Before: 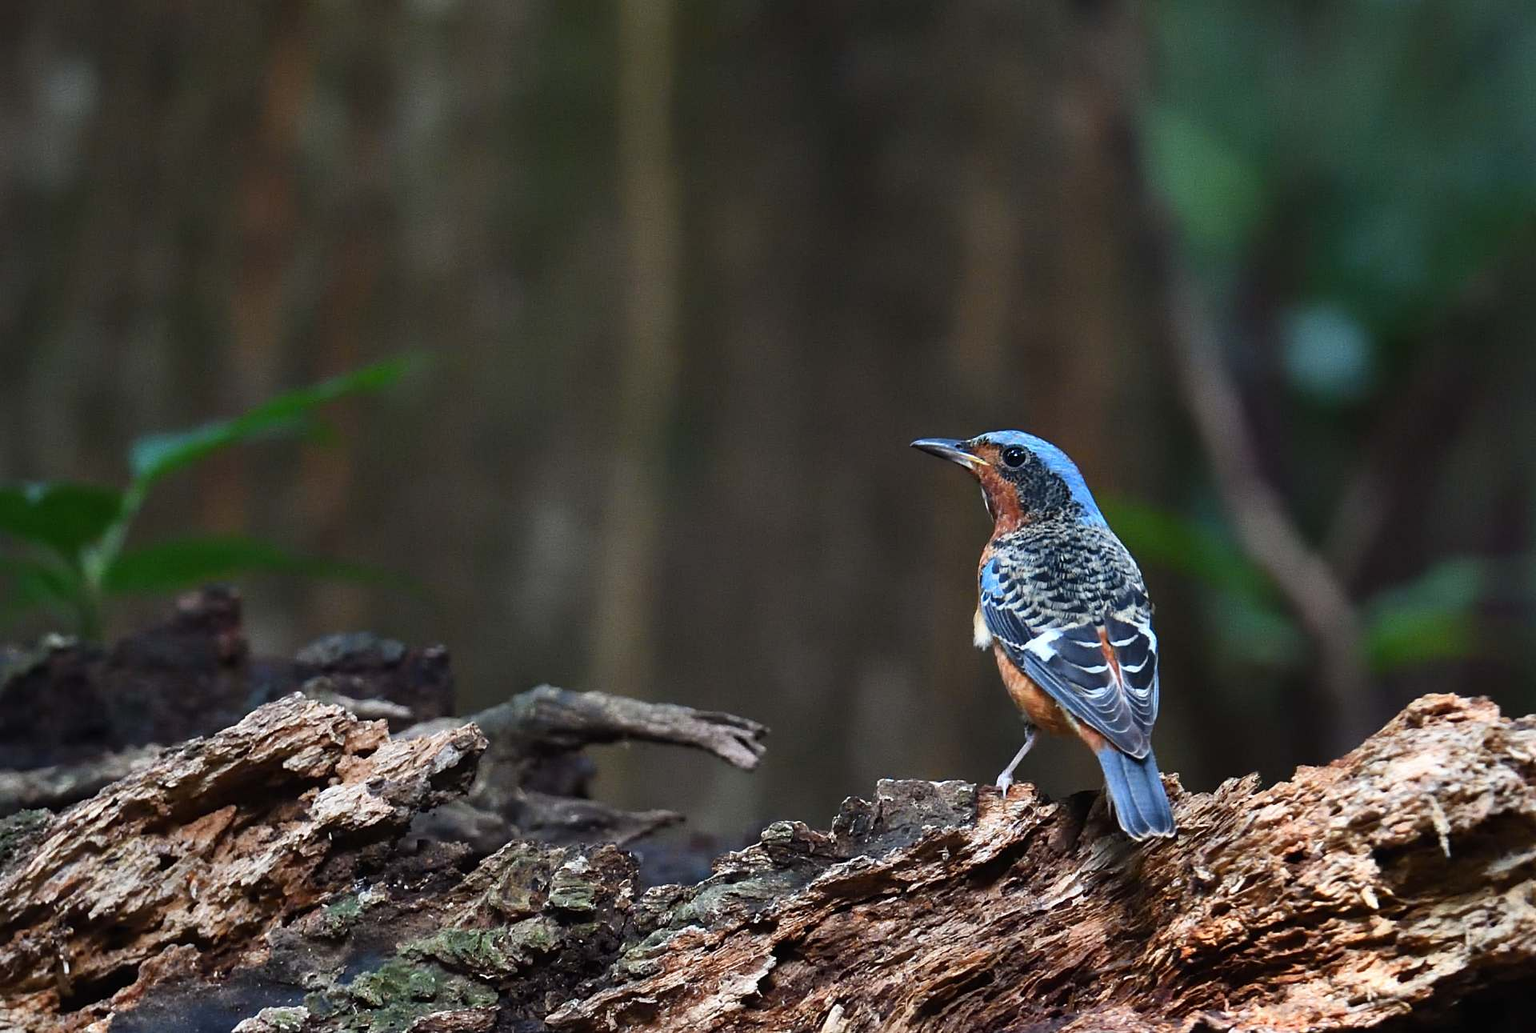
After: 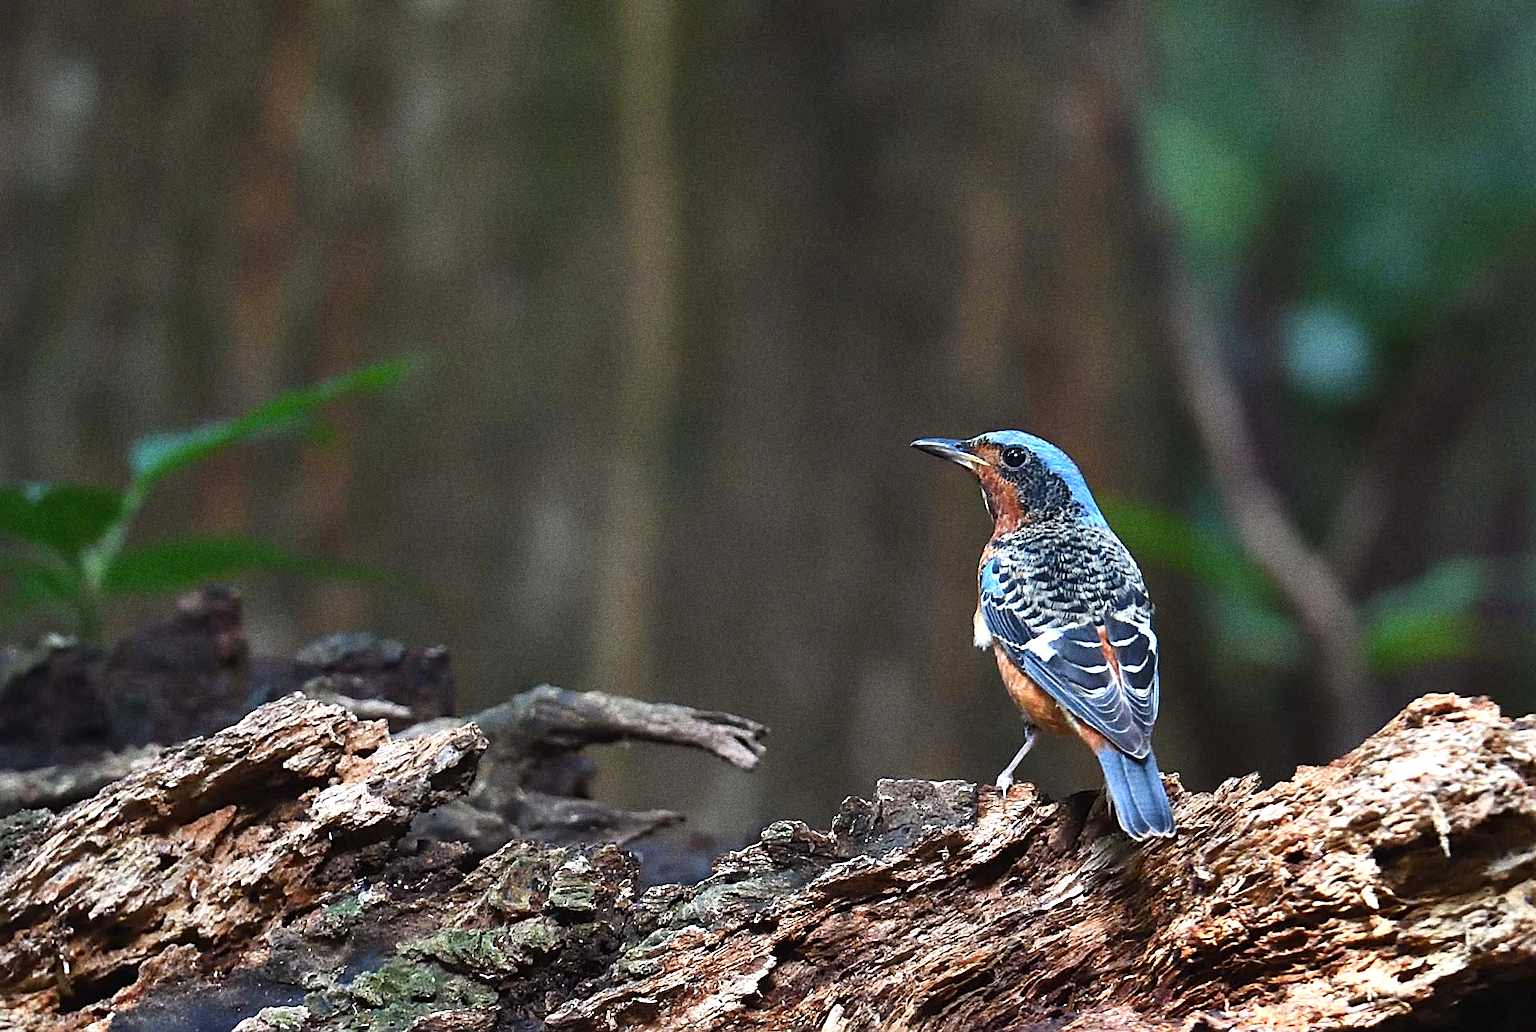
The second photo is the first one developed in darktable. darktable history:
sharpen: on, module defaults
exposure: black level correction 0, exposure 0.5 EV, compensate highlight preservation false
grain: coarseness 0.09 ISO, strength 40%
